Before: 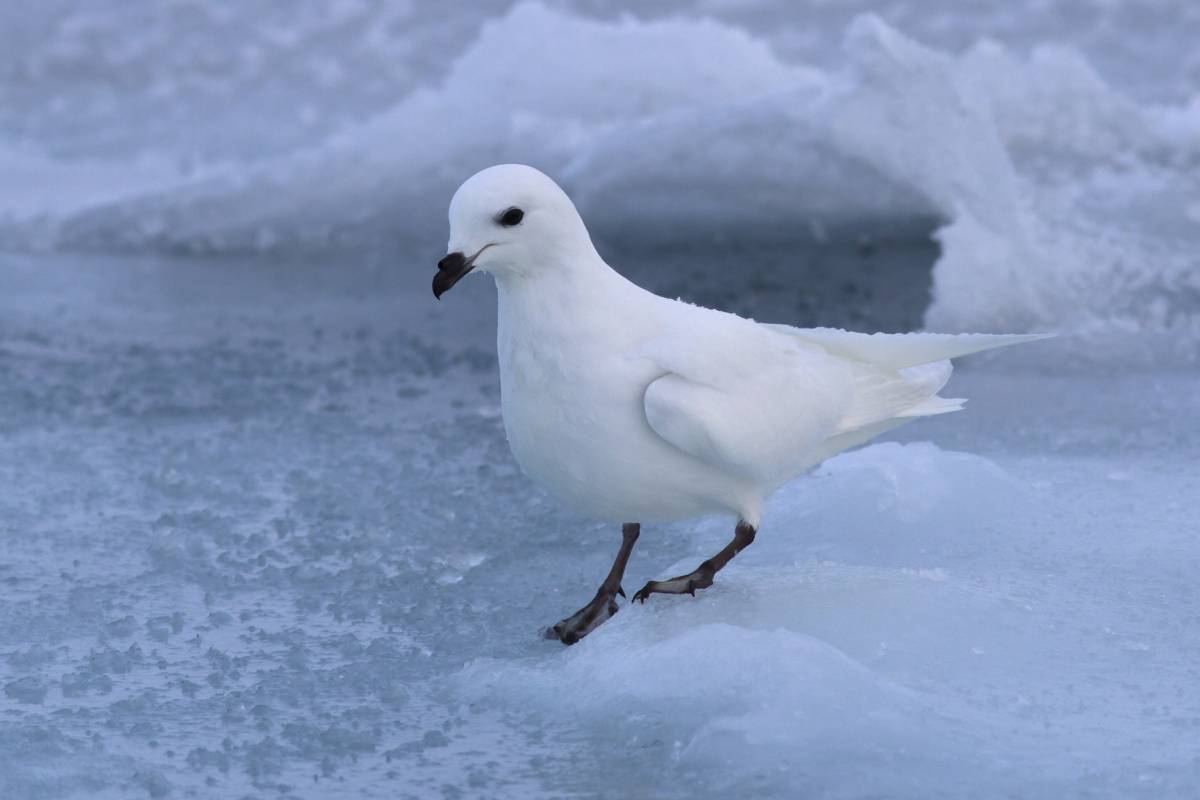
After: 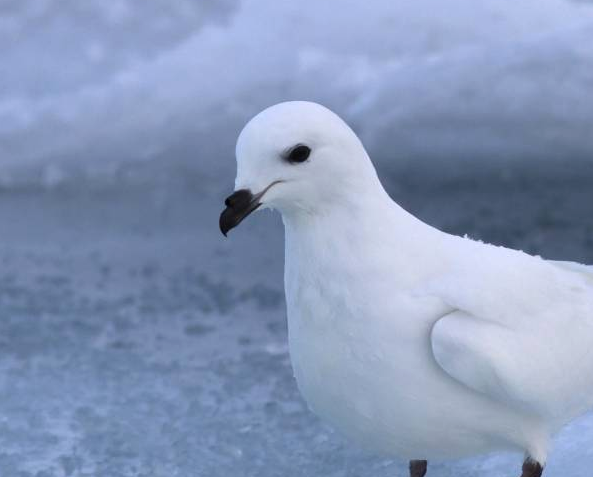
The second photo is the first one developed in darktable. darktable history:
exposure: exposure 0.153 EV, compensate highlight preservation false
crop: left 17.778%, top 7.885%, right 32.756%, bottom 32.404%
